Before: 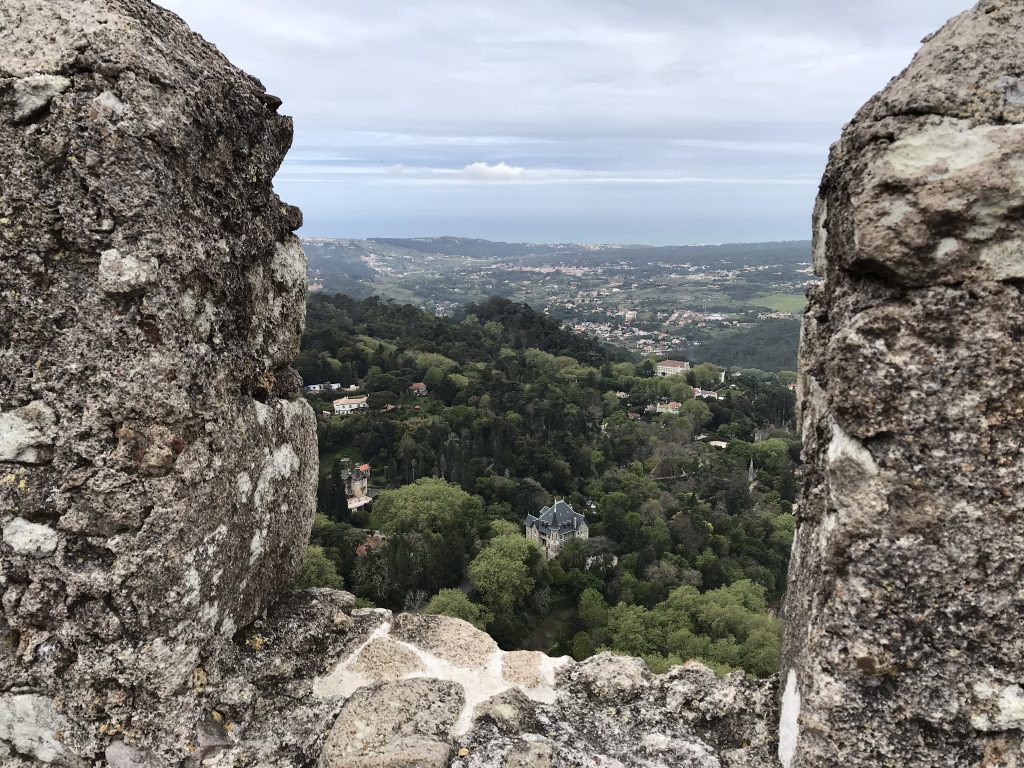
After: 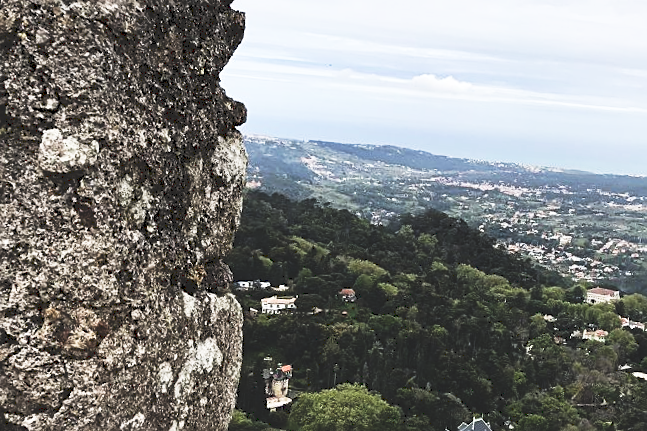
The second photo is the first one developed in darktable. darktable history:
sharpen: on, module defaults
tone curve: curves: ch0 [(0, 0) (0.003, 0.142) (0.011, 0.142) (0.025, 0.147) (0.044, 0.147) (0.069, 0.152) (0.1, 0.16) (0.136, 0.172) (0.177, 0.193) (0.224, 0.221) (0.277, 0.264) (0.335, 0.322) (0.399, 0.399) (0.468, 0.49) (0.543, 0.593) (0.623, 0.723) (0.709, 0.841) (0.801, 0.925) (0.898, 0.976) (1, 1)], preserve colors none
crop and rotate: angle -4.99°, left 2.122%, top 6.945%, right 27.566%, bottom 30.519%
